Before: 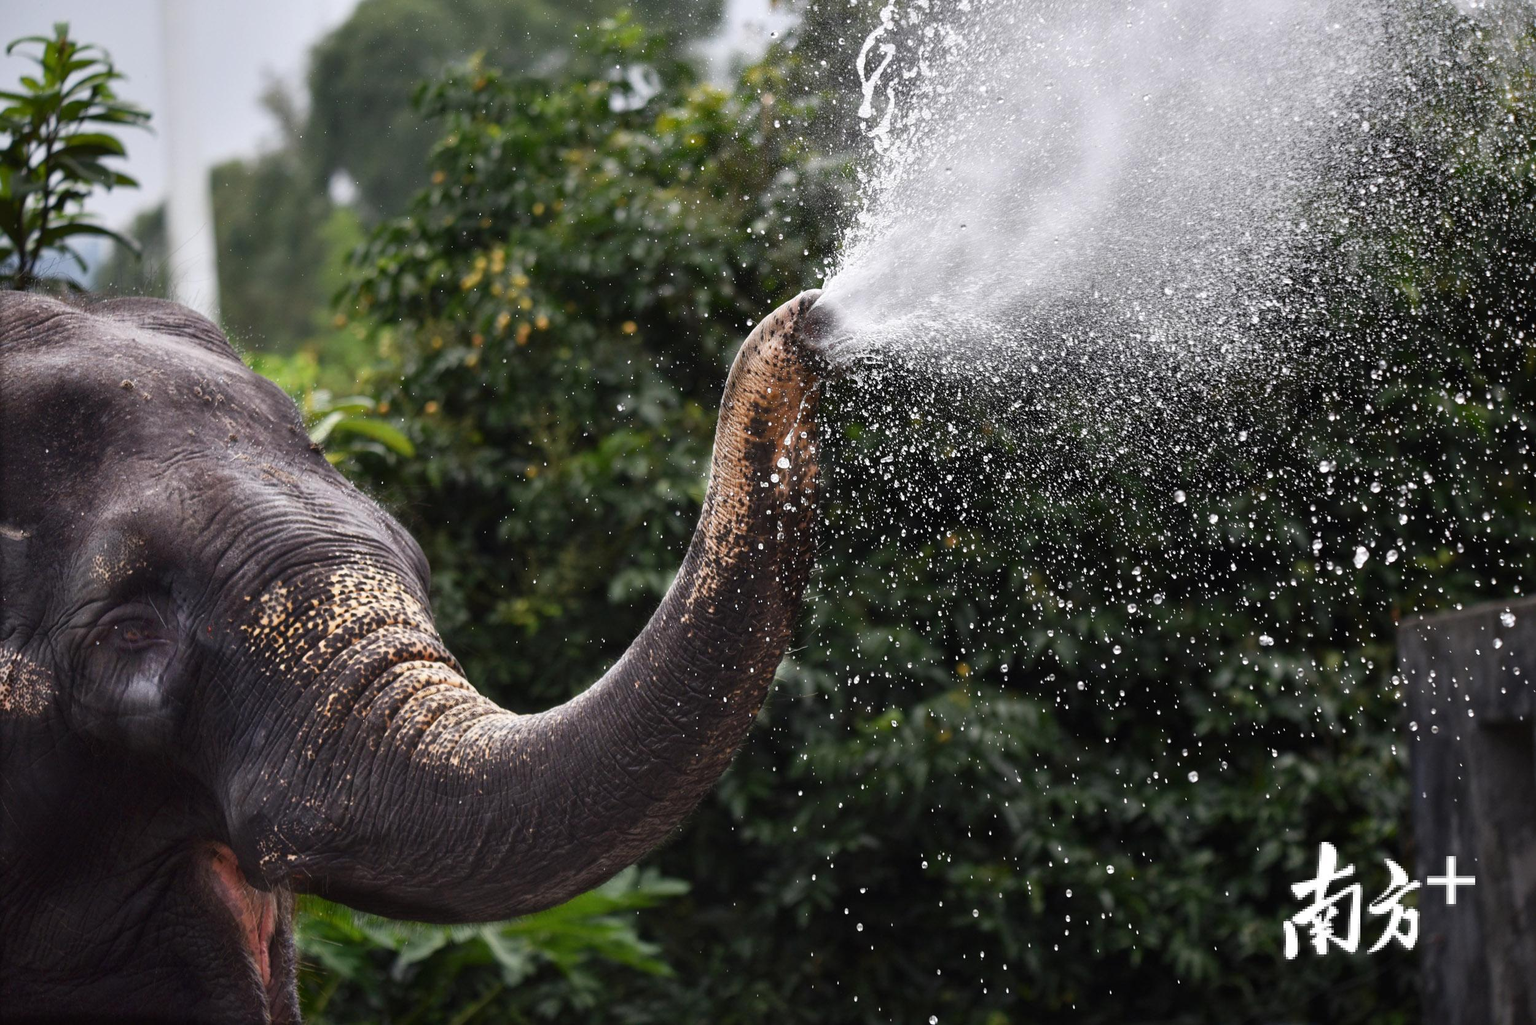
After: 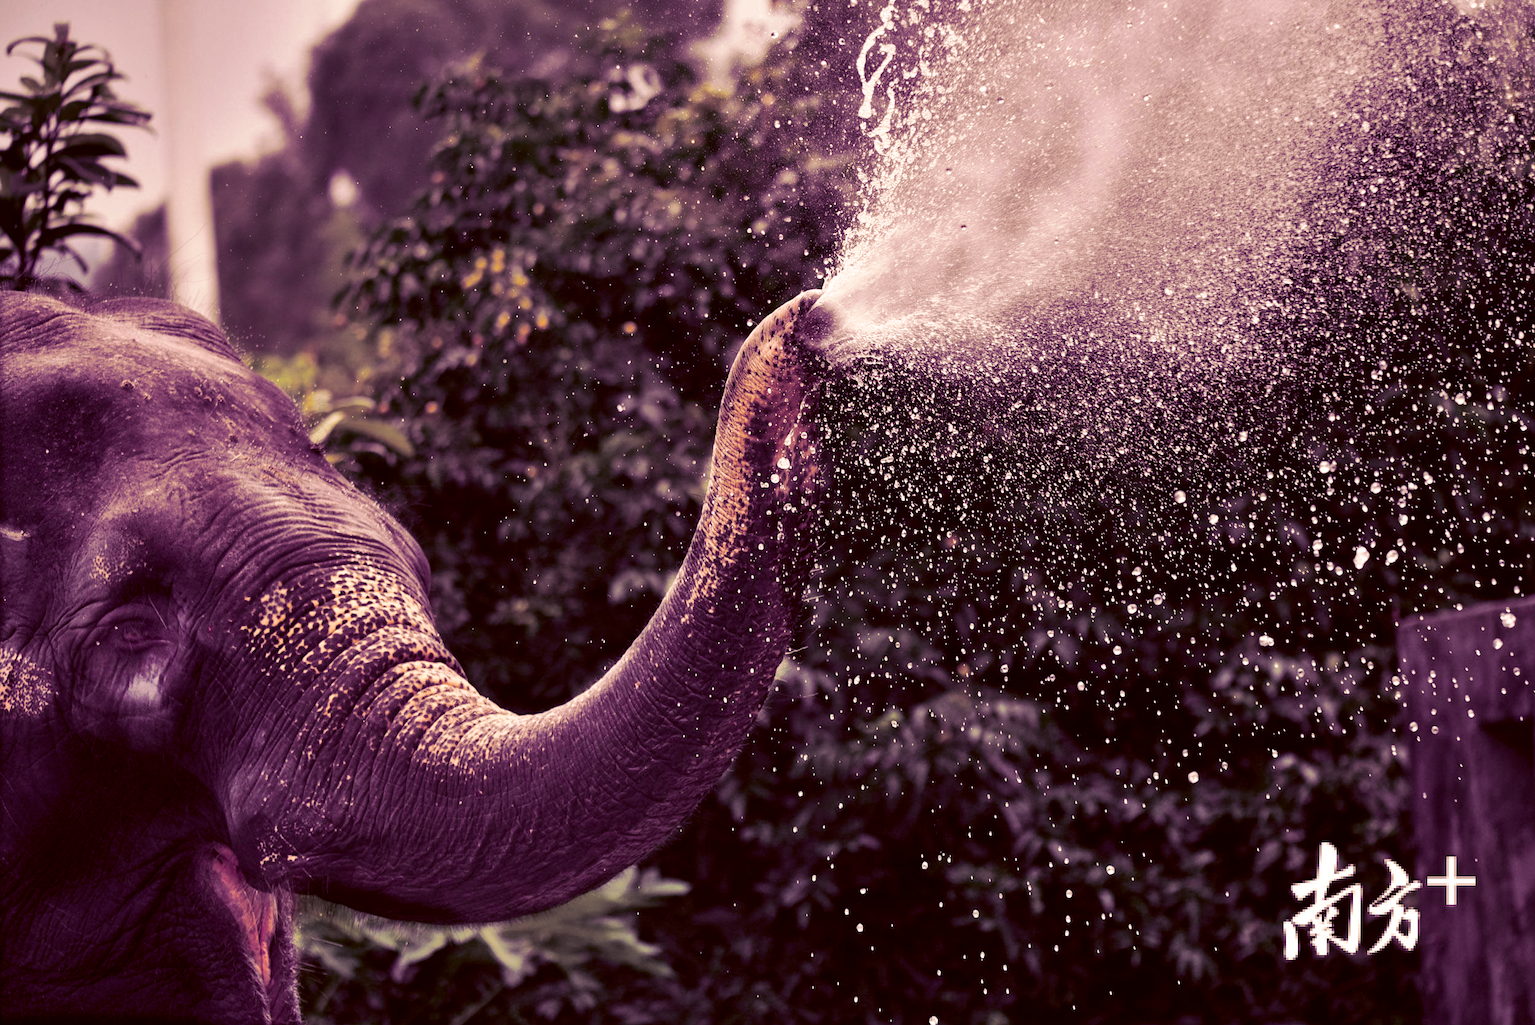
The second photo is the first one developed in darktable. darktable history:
split-toning: shadows › hue 277.2°, shadows › saturation 0.74
shadows and highlights: shadows 43.71, white point adjustment -1.46, soften with gaussian
color balance rgb: shadows lift › luminance -28.76%, shadows lift › chroma 10%, shadows lift › hue 230°, power › chroma 0.5%, power › hue 215°, highlights gain › luminance 7.14%, highlights gain › chroma 1%, highlights gain › hue 50°, global offset › luminance -0.29%, global offset › hue 260°, perceptual saturation grading › global saturation 20%, perceptual saturation grading › highlights -13.92%, perceptual saturation grading › shadows 50%
color correction: highlights a* 9.03, highlights b* 8.71, shadows a* 40, shadows b* 40, saturation 0.8
